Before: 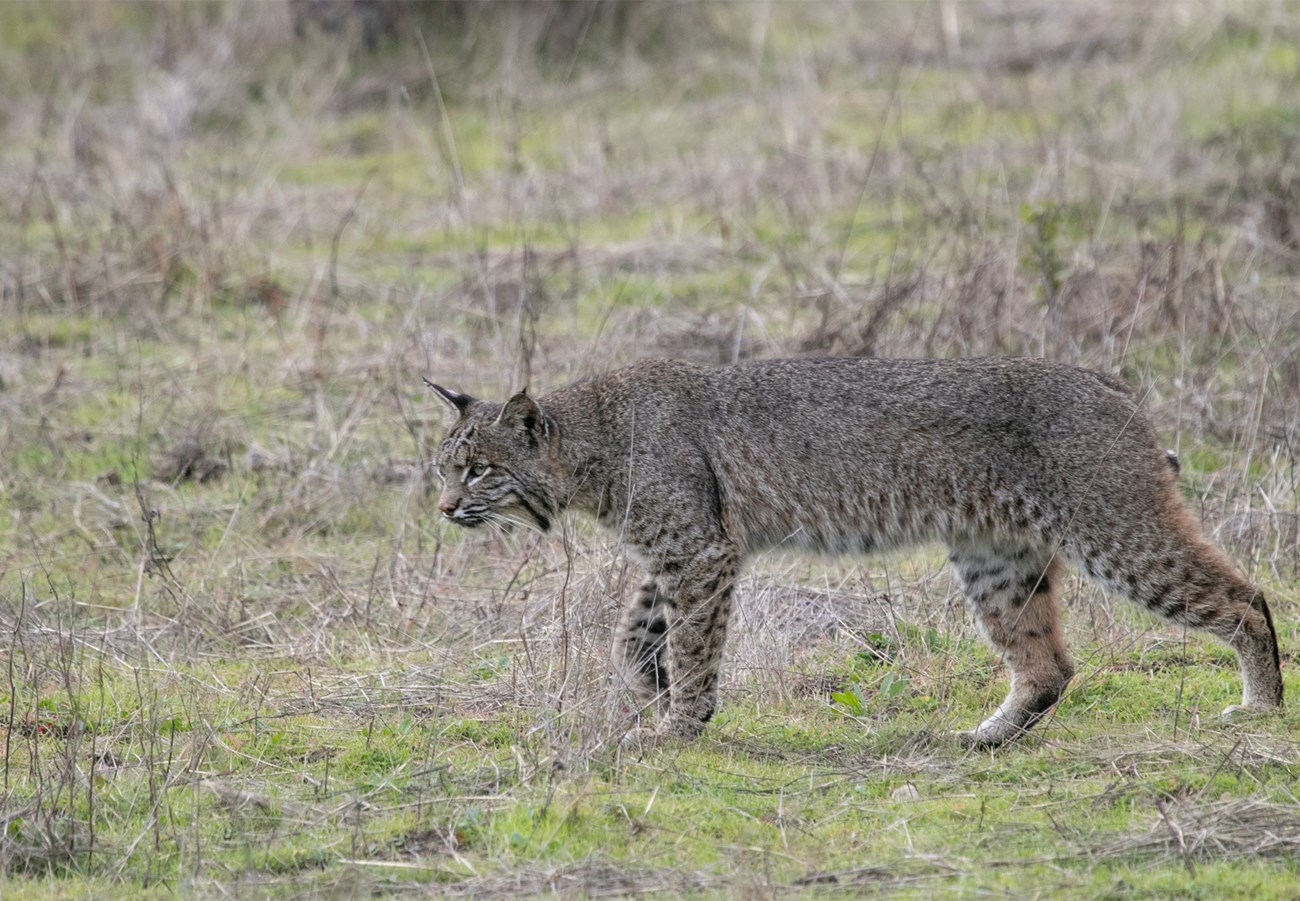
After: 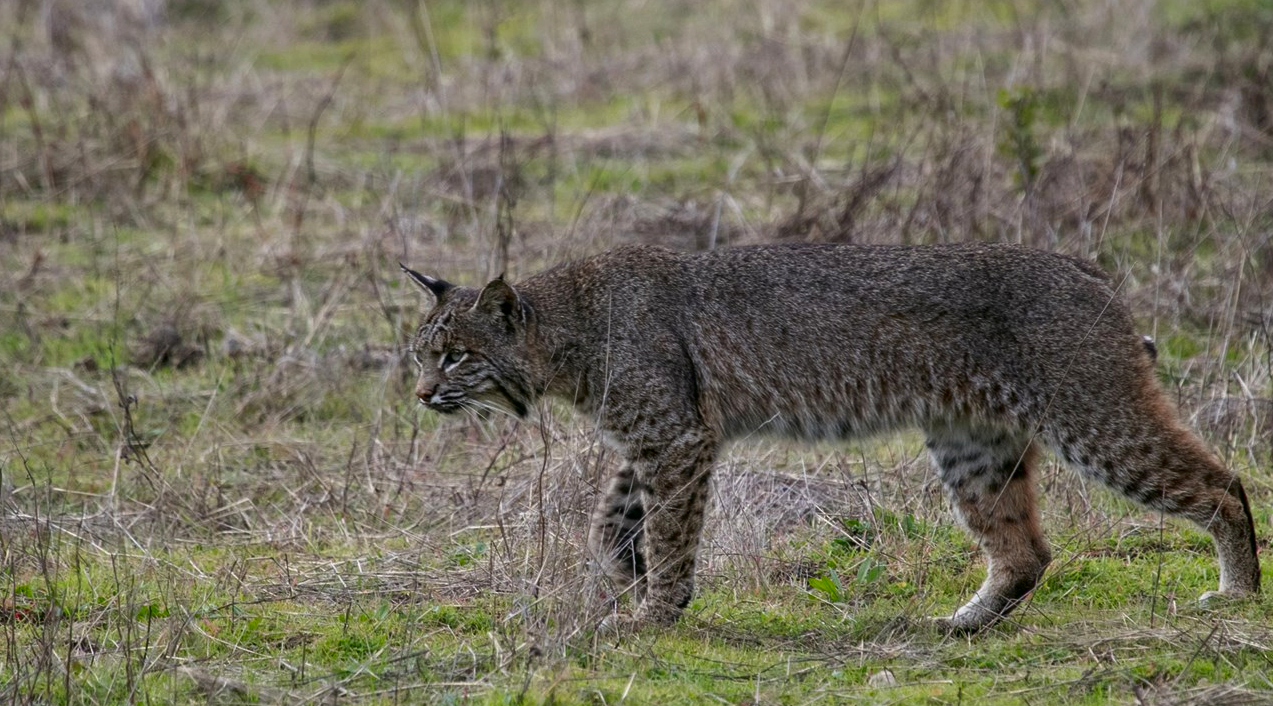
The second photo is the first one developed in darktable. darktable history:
crop and rotate: left 1.8%, top 12.698%, right 0.213%, bottom 8.927%
exposure: exposure -0.04 EV, compensate highlight preservation false
contrast brightness saturation: brightness -0.246, saturation 0.197
